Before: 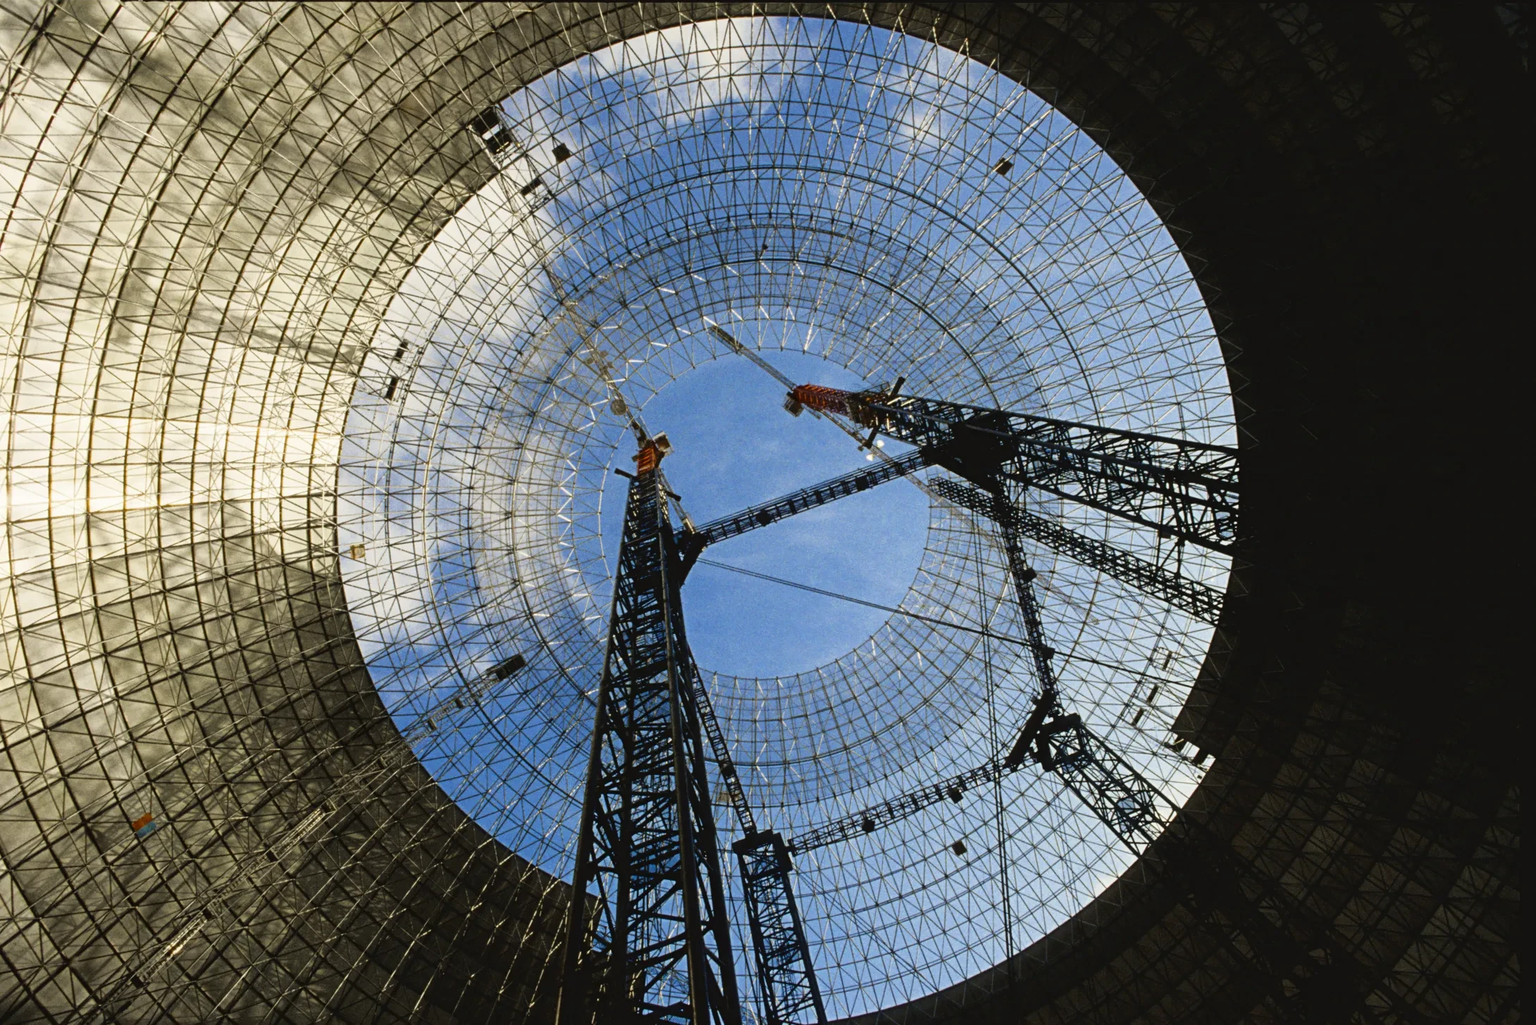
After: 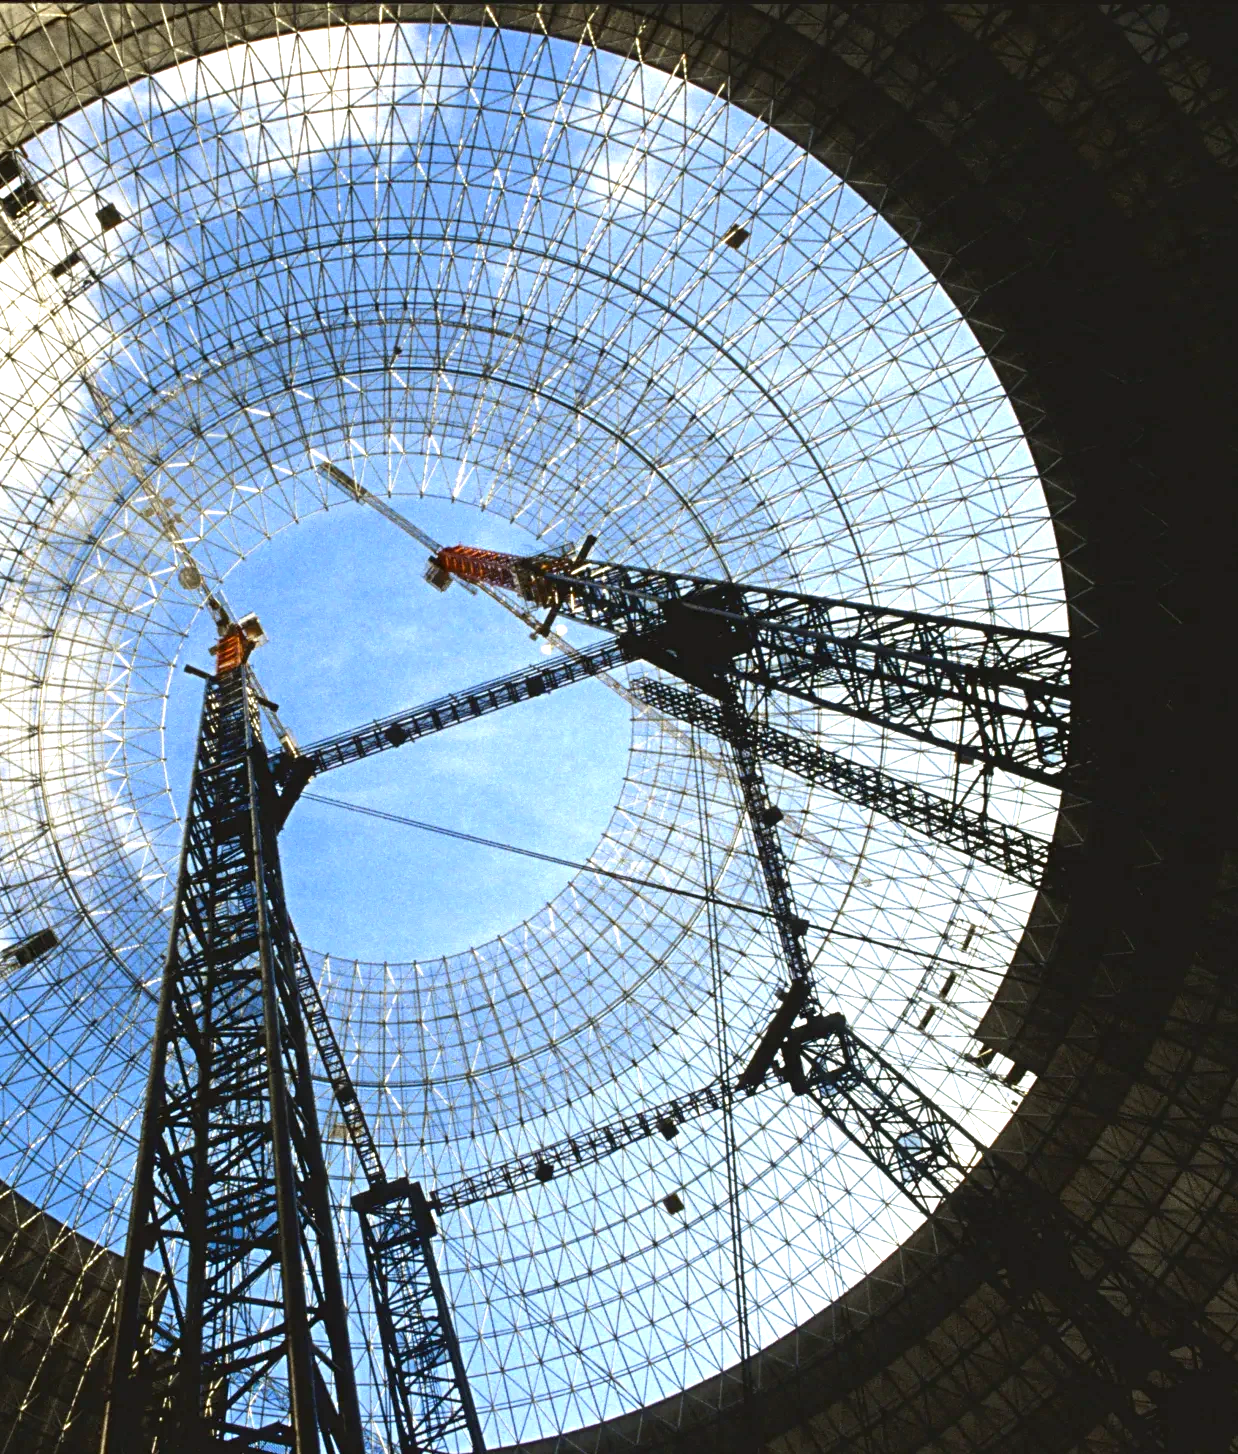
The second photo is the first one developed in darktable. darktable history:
exposure: black level correction 0.001, exposure 1.116 EV, compensate exposure bias true, compensate highlight preservation false
crop: left 31.563%, top 0.022%, right 11.613%
